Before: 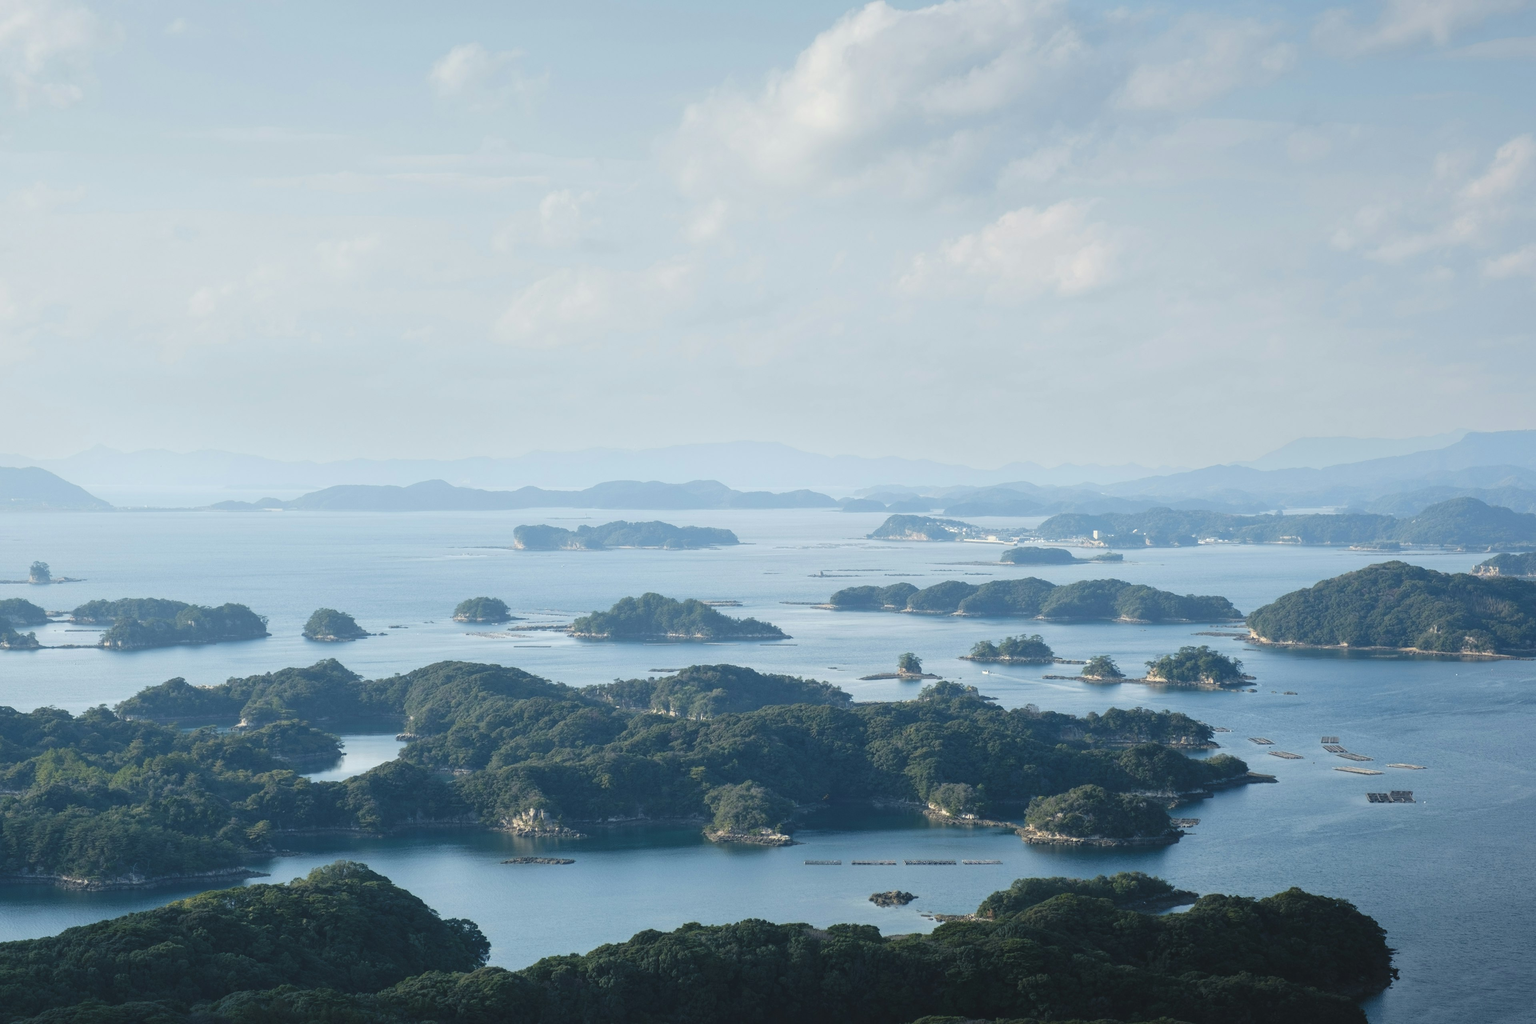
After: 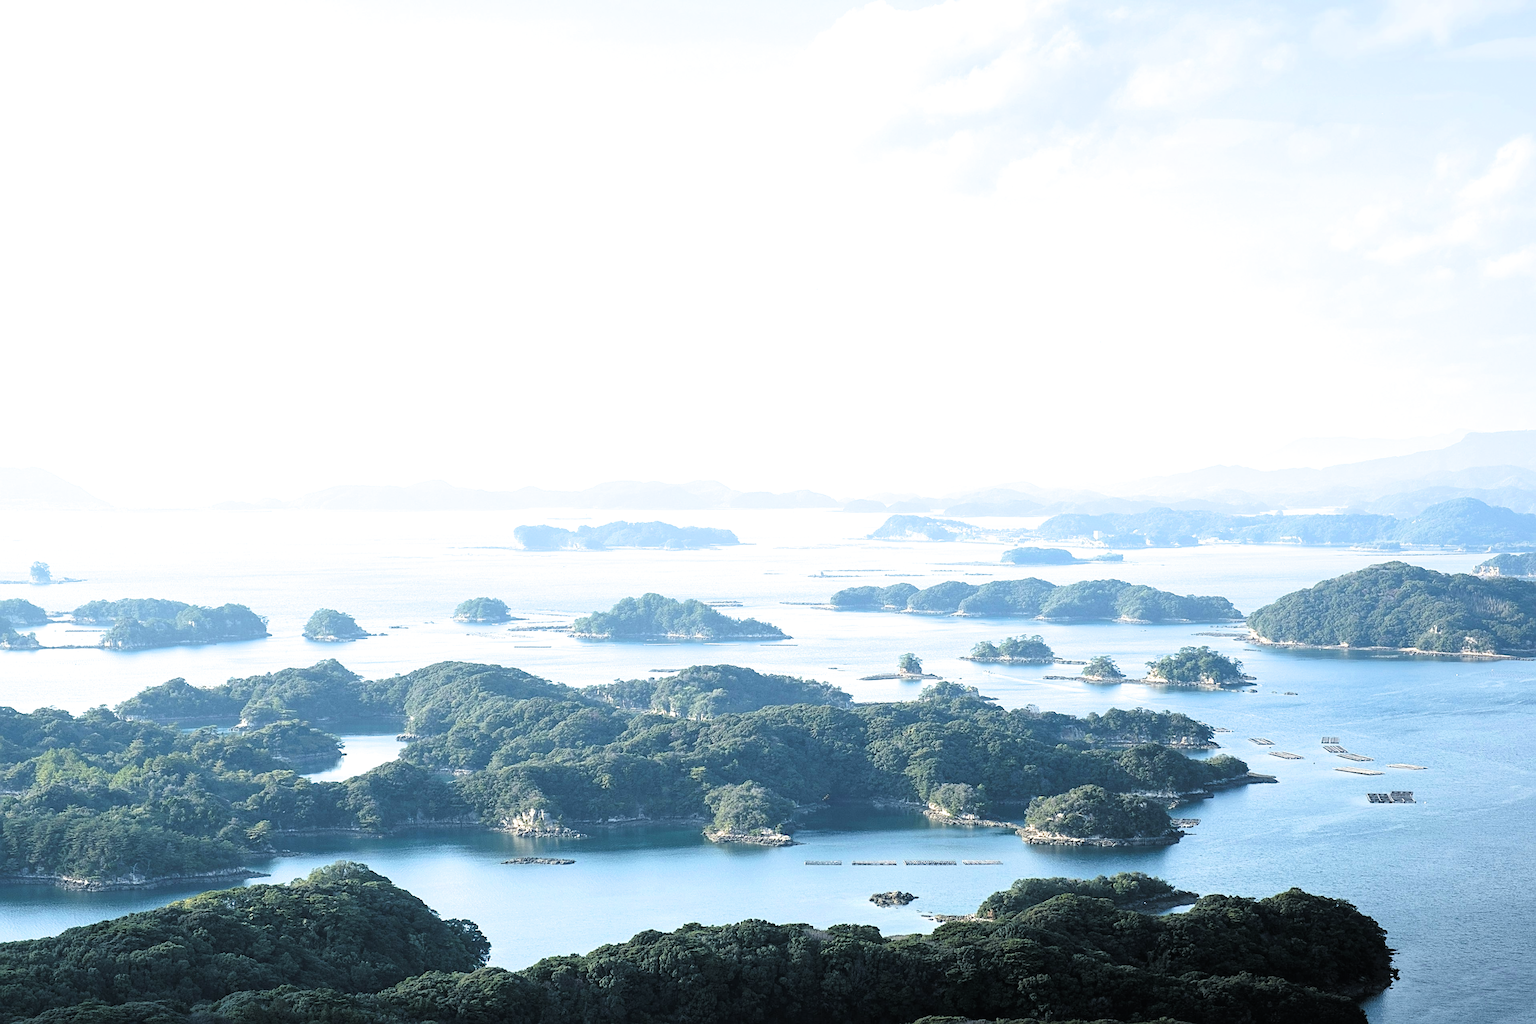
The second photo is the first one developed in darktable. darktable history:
sharpen: radius 2.584, amount 0.688
exposure: black level correction 0, exposure 1.2 EV, compensate exposure bias true, compensate highlight preservation false
filmic rgb: black relative exposure -3.72 EV, white relative exposure 2.77 EV, dynamic range scaling -5.32%, hardness 3.03
